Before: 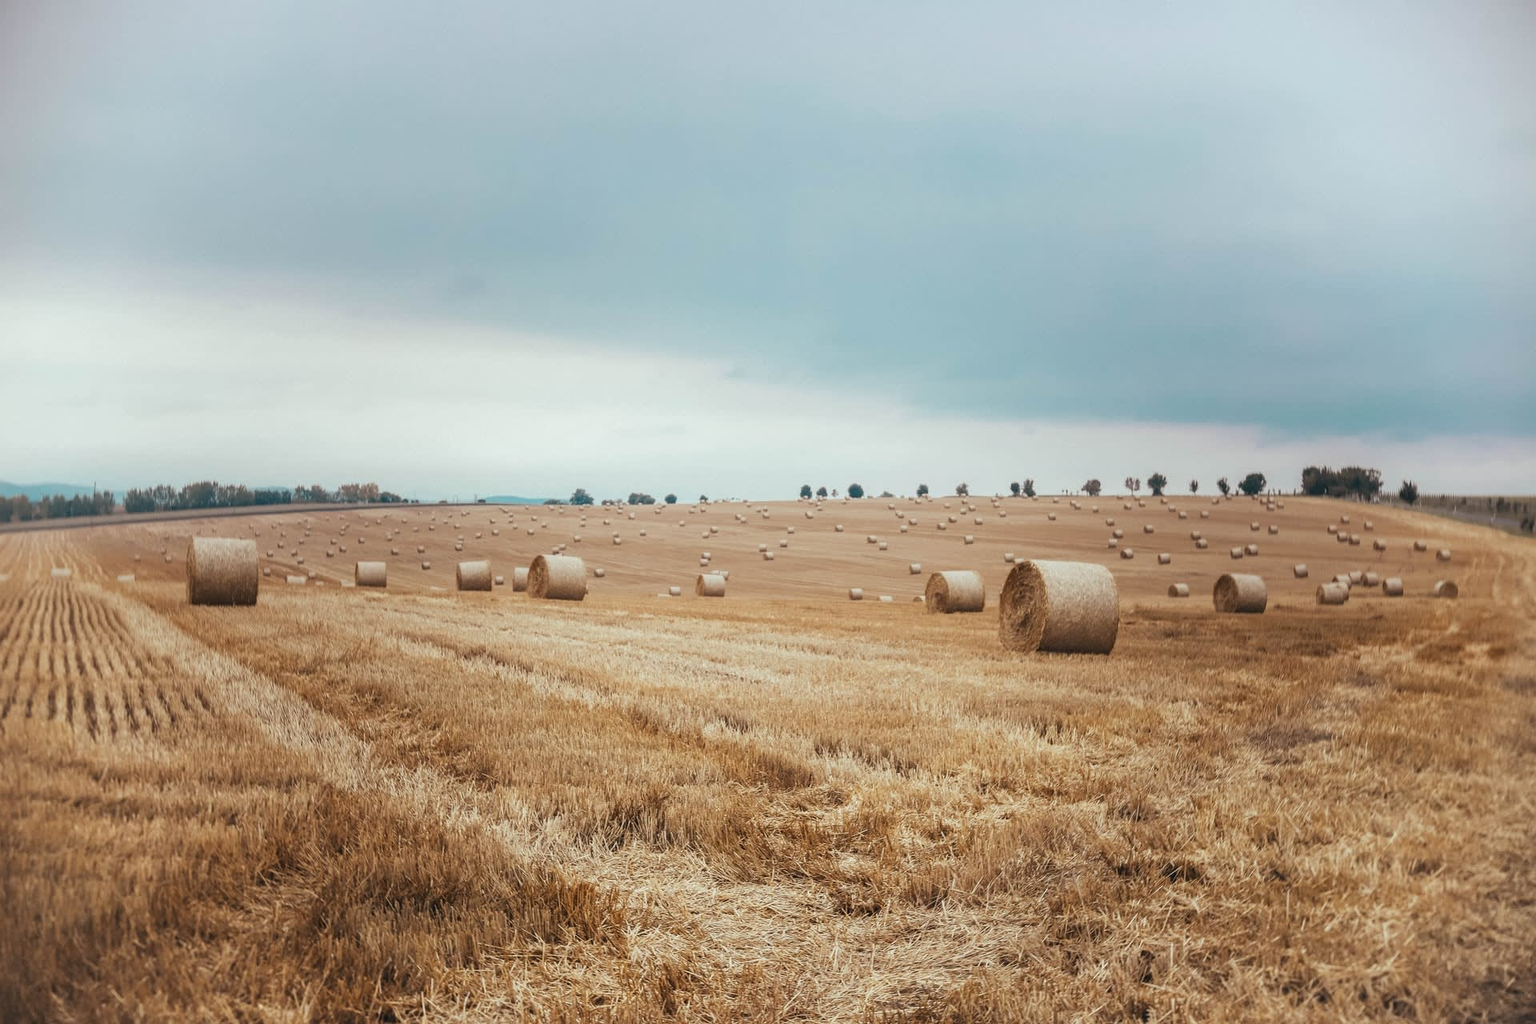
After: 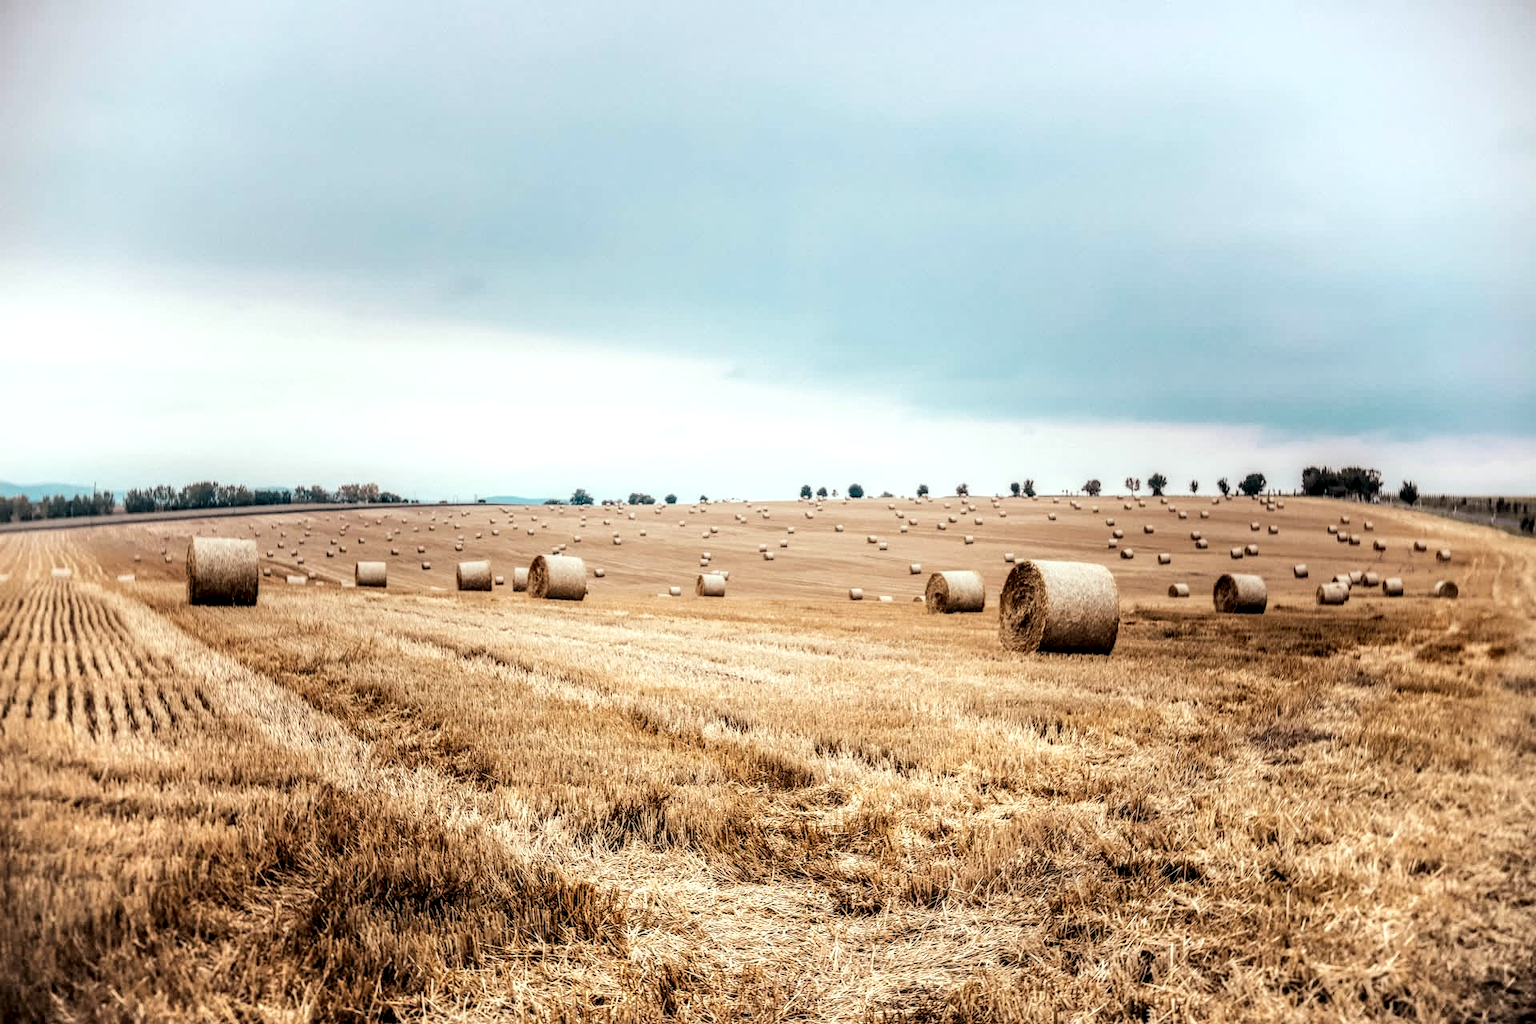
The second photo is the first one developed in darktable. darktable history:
base curve: curves: ch0 [(0, 0) (0.036, 0.025) (0.121, 0.166) (0.206, 0.329) (0.605, 0.79) (1, 1)]
local contrast: highlights 22%, shadows 71%, detail 170%
